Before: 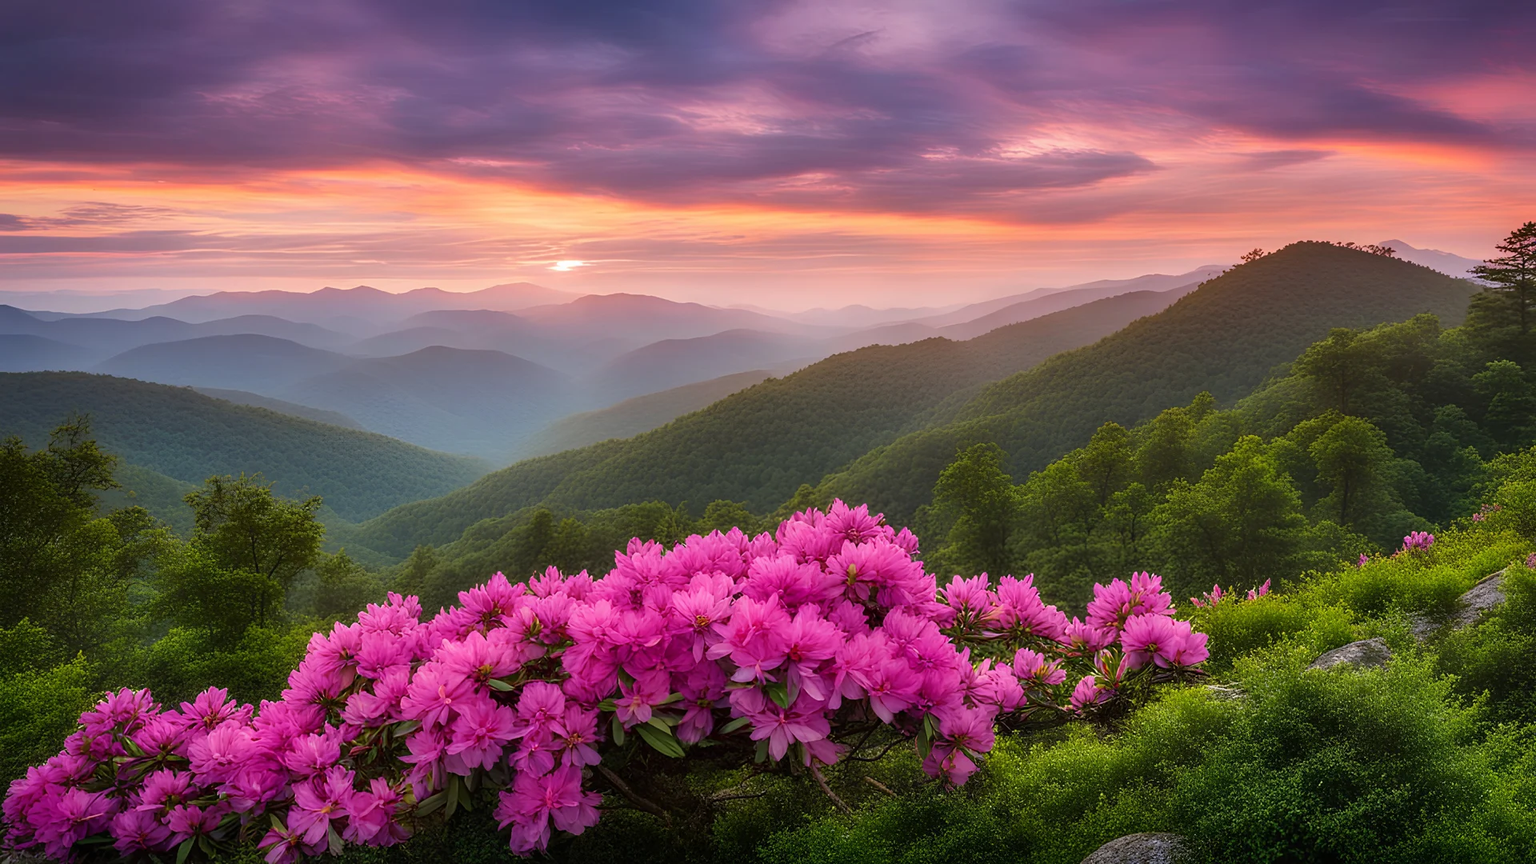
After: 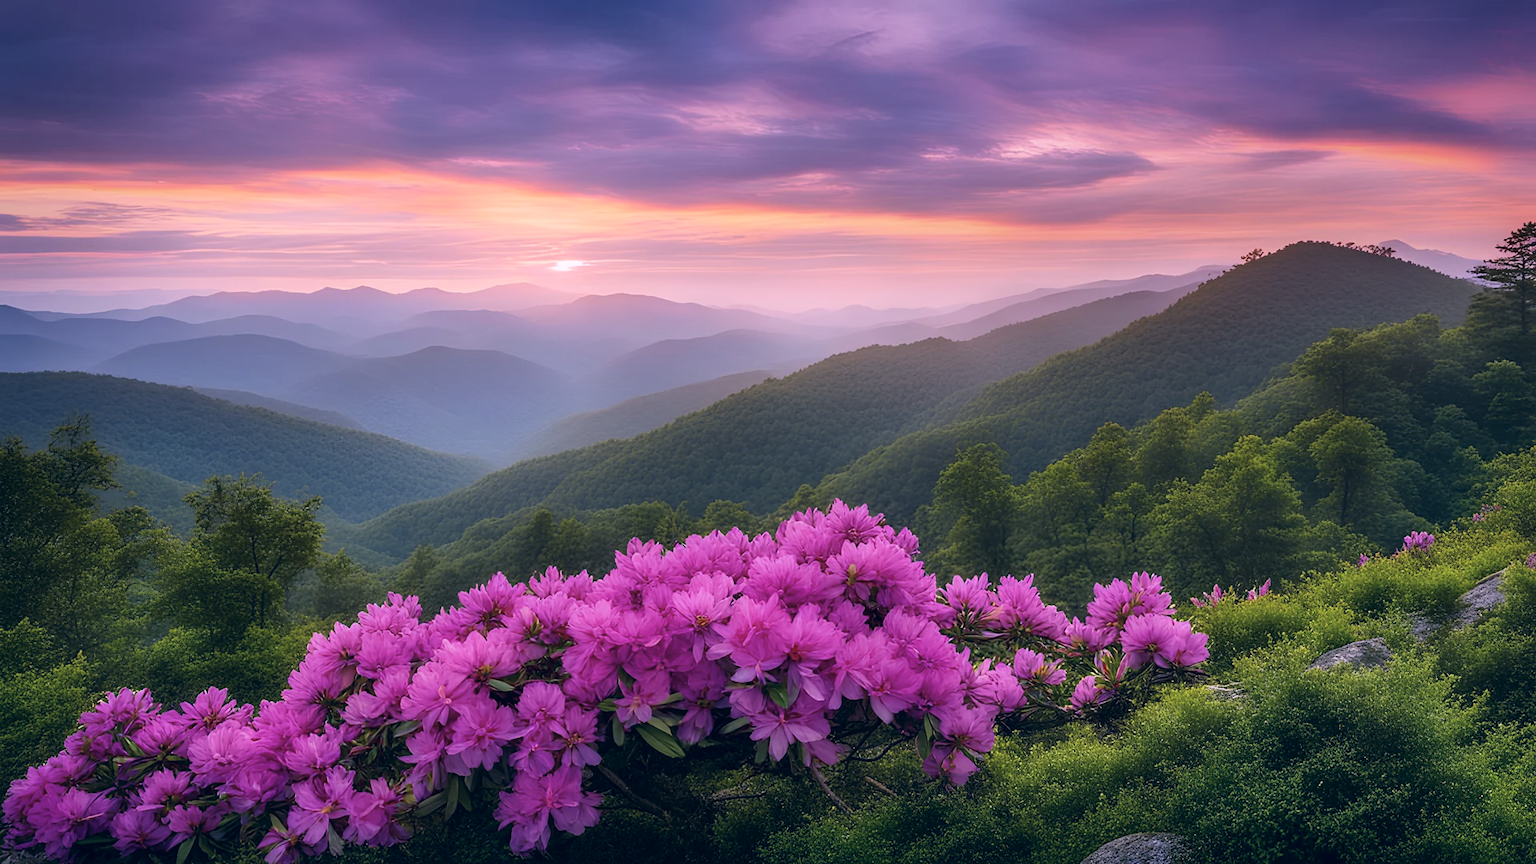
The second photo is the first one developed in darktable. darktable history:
color correction: highlights a* 14.46, highlights b* 5.85, shadows a* -5.53, shadows b* -15.24, saturation 0.85
white balance: red 0.926, green 1.003, blue 1.133
bloom: on, module defaults
